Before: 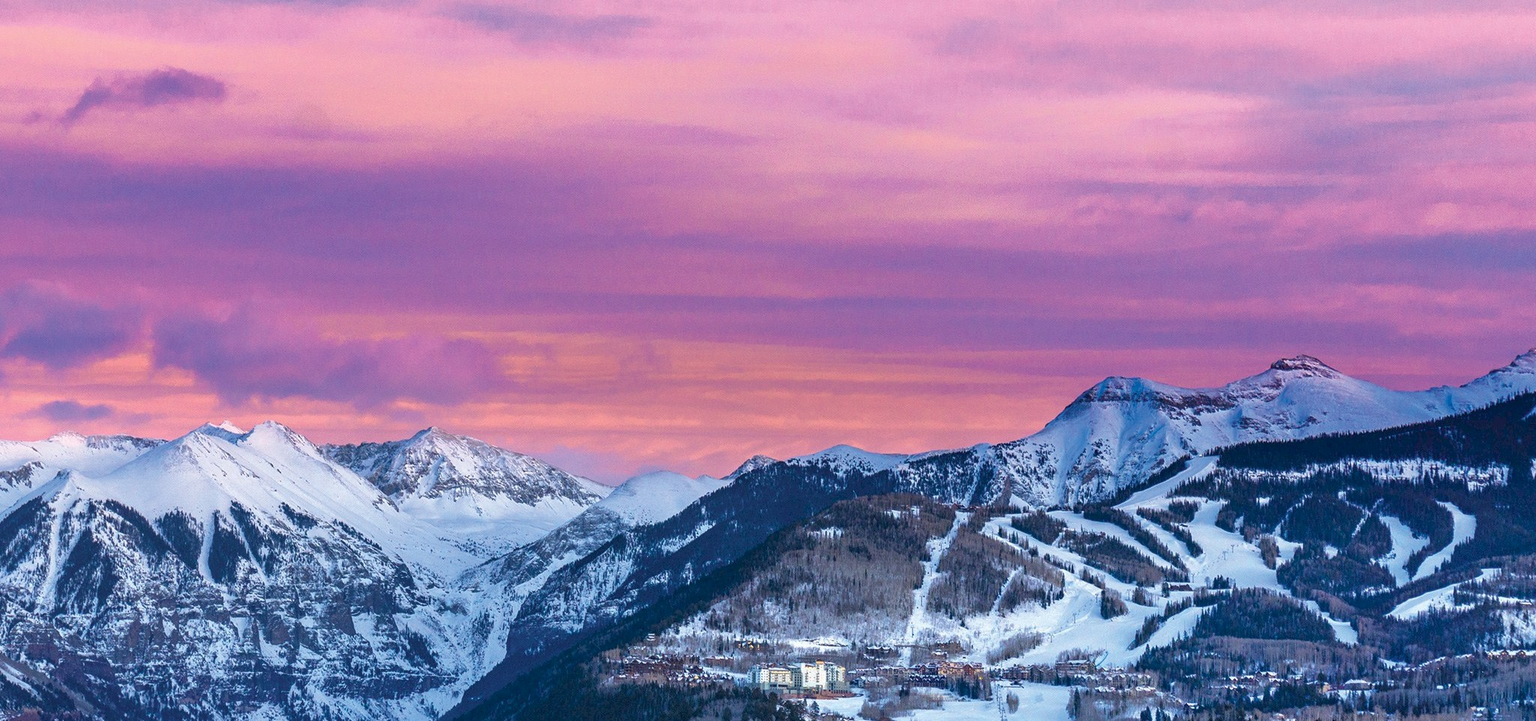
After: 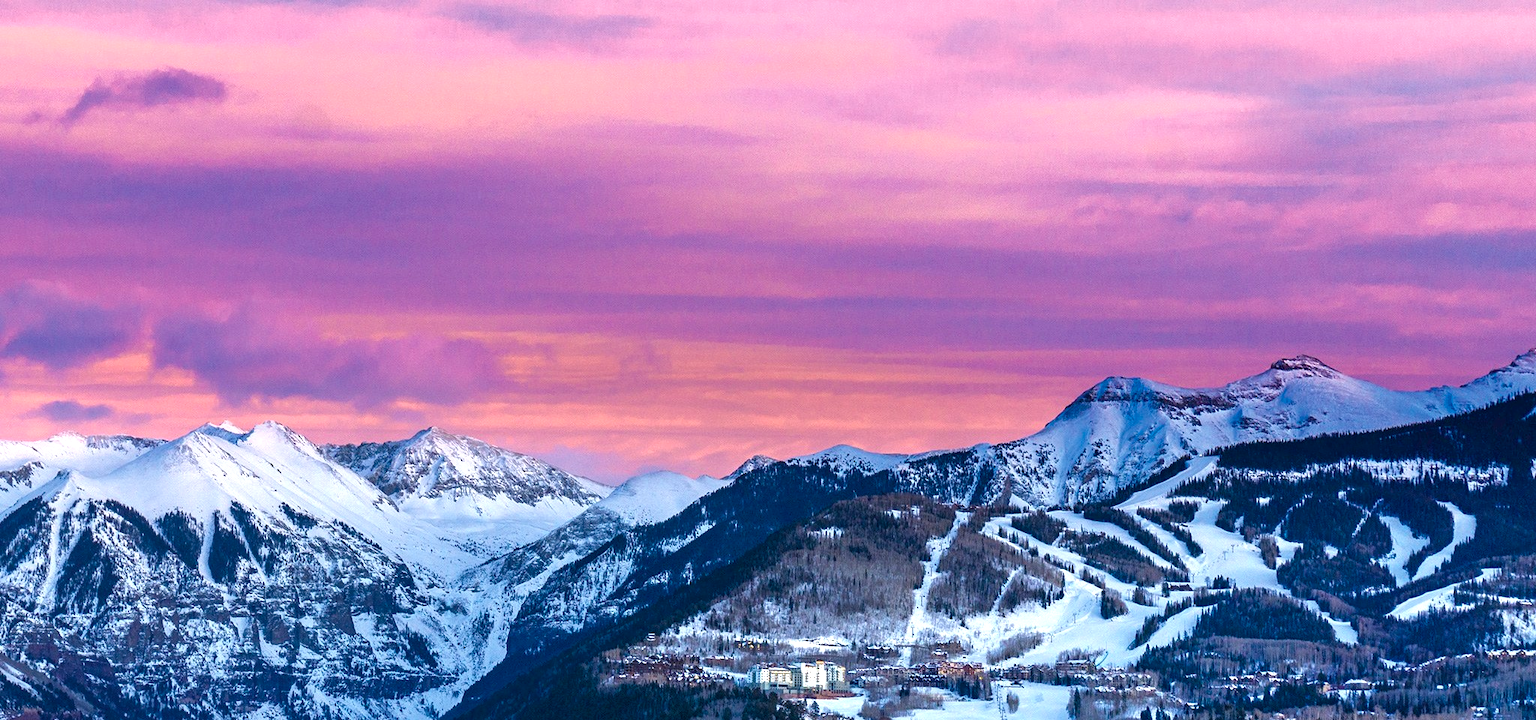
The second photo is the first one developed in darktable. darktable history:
color balance rgb: shadows lift › luminance -20%, power › hue 72.24°, highlights gain › luminance 15%, global offset › hue 171.6°, perceptual saturation grading › highlights -15%, perceptual saturation grading › shadows 25%, global vibrance 30%, contrast 10%
local contrast: mode bilateral grid, contrast 100, coarseness 100, detail 91%, midtone range 0.2
